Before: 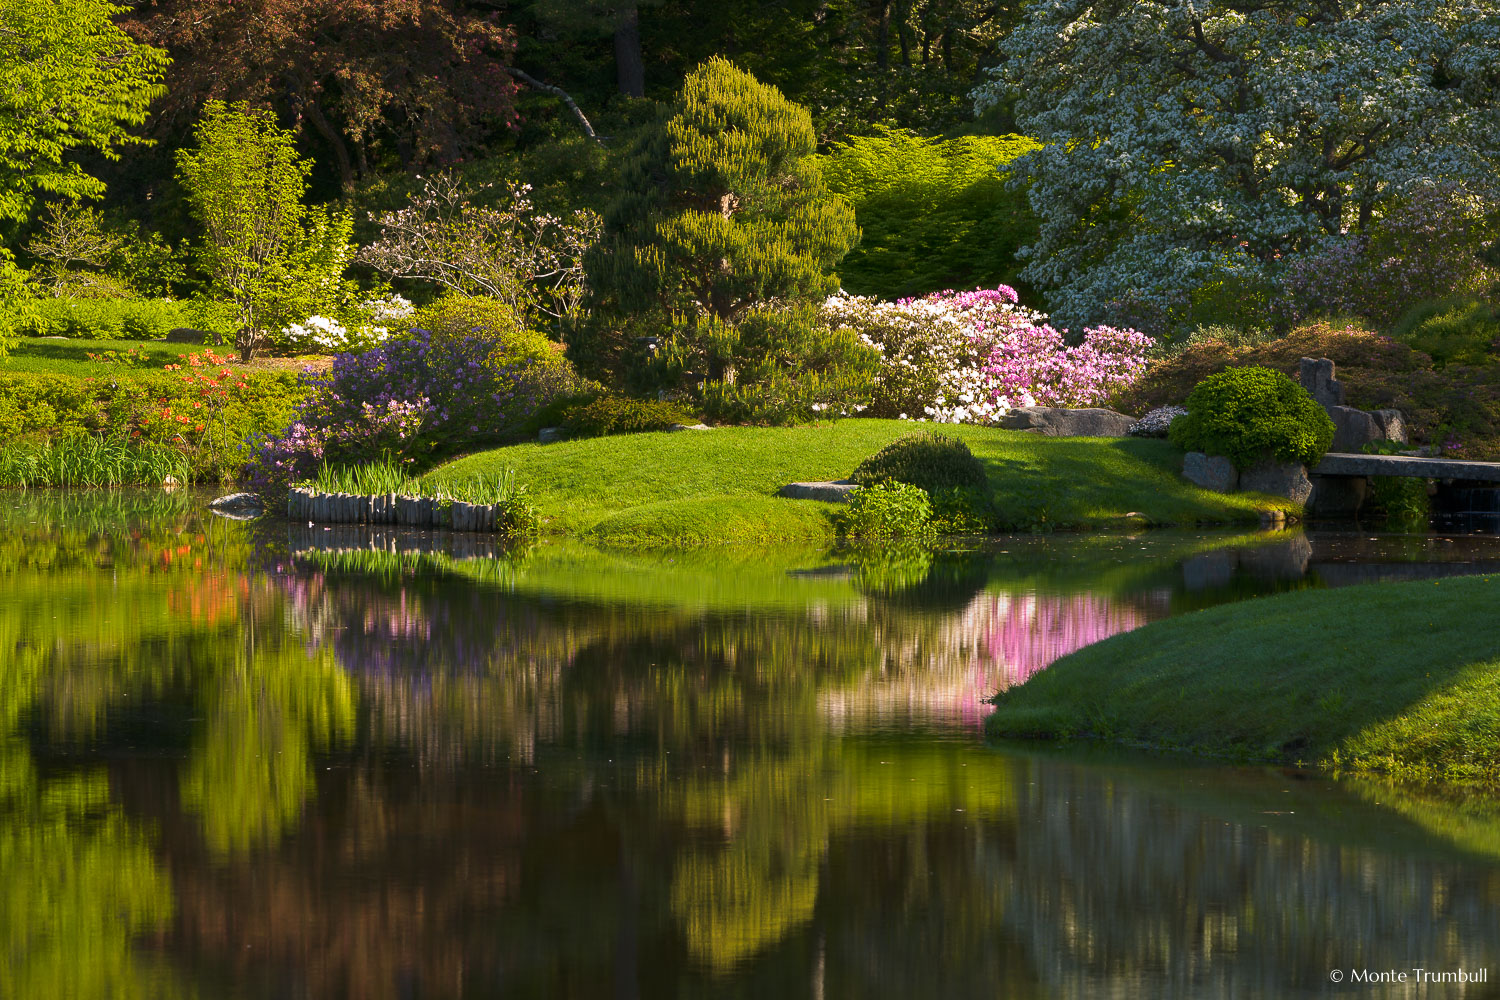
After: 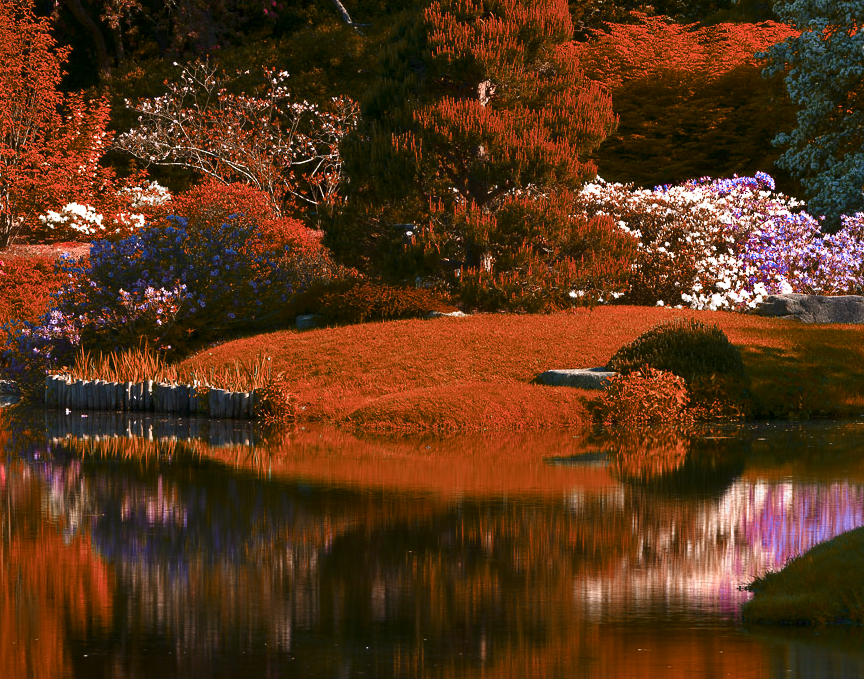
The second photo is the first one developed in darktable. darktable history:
crop: left 16.217%, top 11.344%, right 26.12%, bottom 20.695%
exposure: exposure 0.201 EV, compensate highlight preservation false
contrast brightness saturation: contrast 0.066, brightness -0.131, saturation 0.054
color zones: curves: ch0 [(0.006, 0.385) (0.143, 0.563) (0.243, 0.321) (0.352, 0.464) (0.516, 0.456) (0.625, 0.5) (0.75, 0.5) (0.875, 0.5)]; ch1 [(0, 0.5) (0.134, 0.504) (0.246, 0.463) (0.421, 0.515) (0.5, 0.56) (0.625, 0.5) (0.75, 0.5) (0.875, 0.5)]; ch2 [(0, 0.5) (0.131, 0.426) (0.307, 0.289) (0.38, 0.188) (0.513, 0.216) (0.625, 0.548) (0.75, 0.468) (0.838, 0.396) (0.971, 0.311)]
